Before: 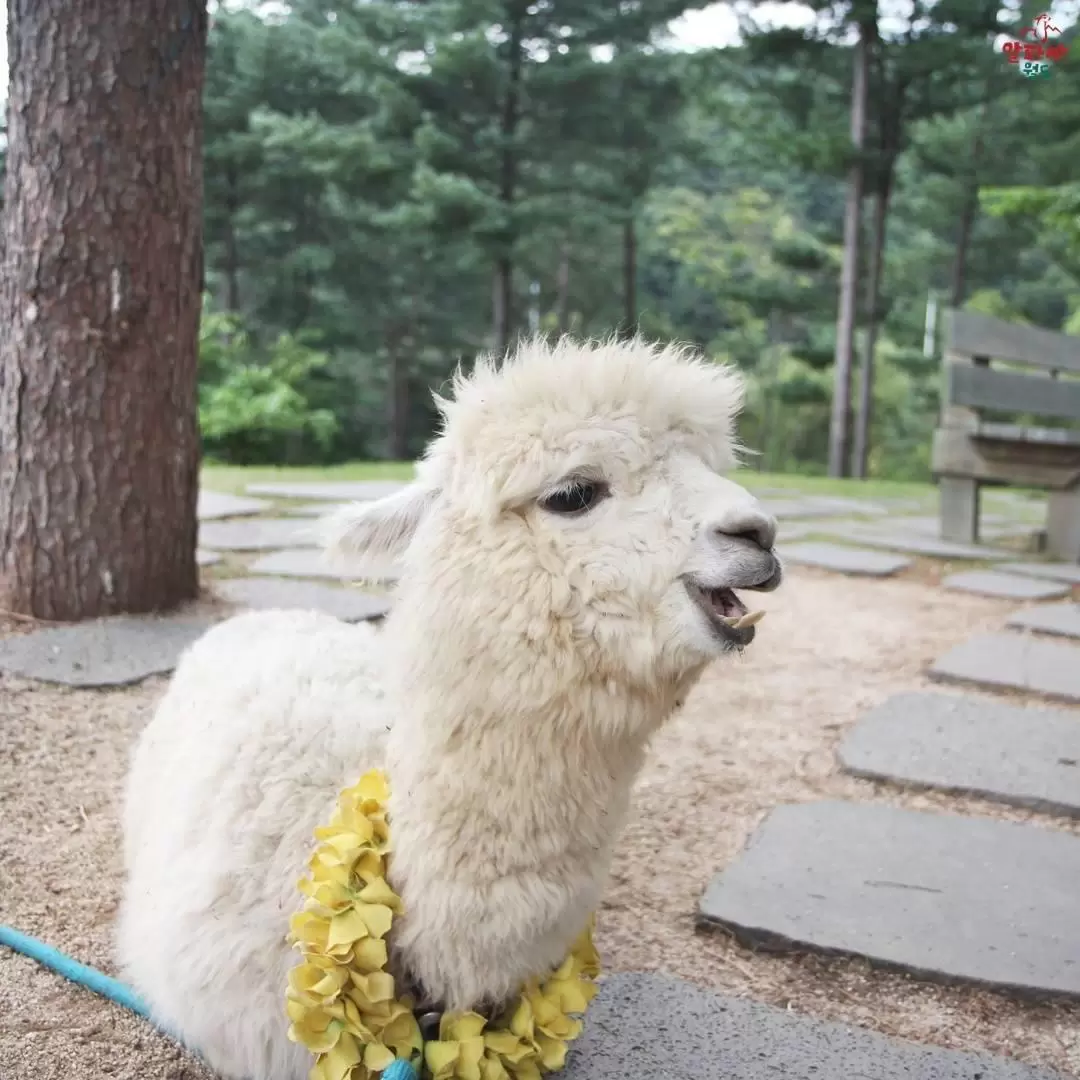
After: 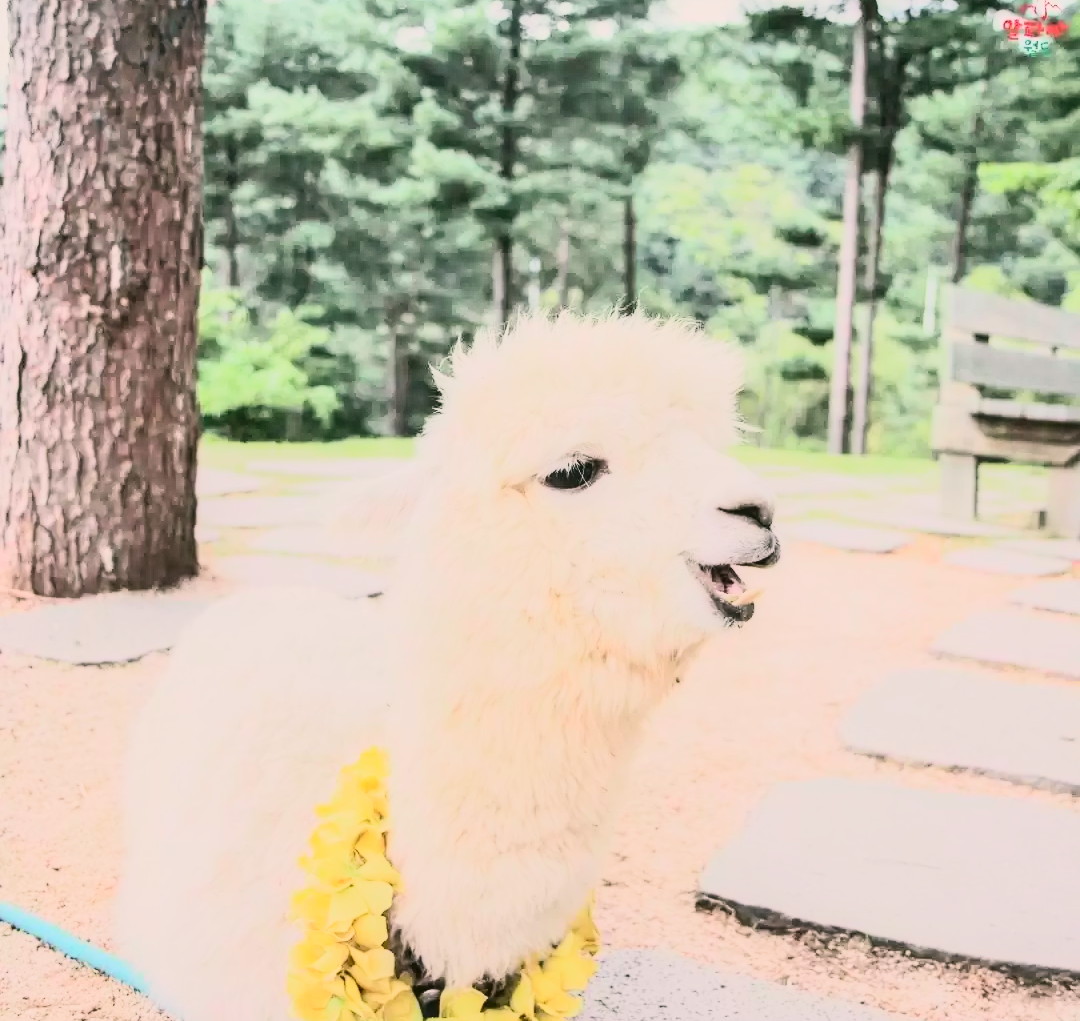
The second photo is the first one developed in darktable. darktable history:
tone curve: curves: ch0 [(0.003, 0.029) (0.188, 0.252) (0.46, 0.56) (0.608, 0.748) (0.871, 0.955) (1, 1)]; ch1 [(0, 0) (0.35, 0.356) (0.45, 0.453) (0.508, 0.515) (0.618, 0.634) (1, 1)]; ch2 [(0, 0) (0.456, 0.469) (0.5, 0.5) (0.634, 0.625) (1, 1)], color space Lab, independent channels, preserve colors none
crop and rotate: top 2.268%, bottom 3.186%
contrast brightness saturation: contrast 0.286
color correction: highlights a* 4, highlights b* 4.95, shadows a* -6.91, shadows b* 4.84
shadows and highlights: radius 122.26, shadows 21.35, white point adjustment -9.67, highlights -12.86, soften with gaussian
tone equalizer: -7 EV 0.152 EV, -6 EV 0.616 EV, -5 EV 1.16 EV, -4 EV 1.31 EV, -3 EV 1.17 EV, -2 EV 0.6 EV, -1 EV 0.166 EV, edges refinement/feathering 500, mask exposure compensation -1.57 EV, preserve details no
local contrast: on, module defaults
